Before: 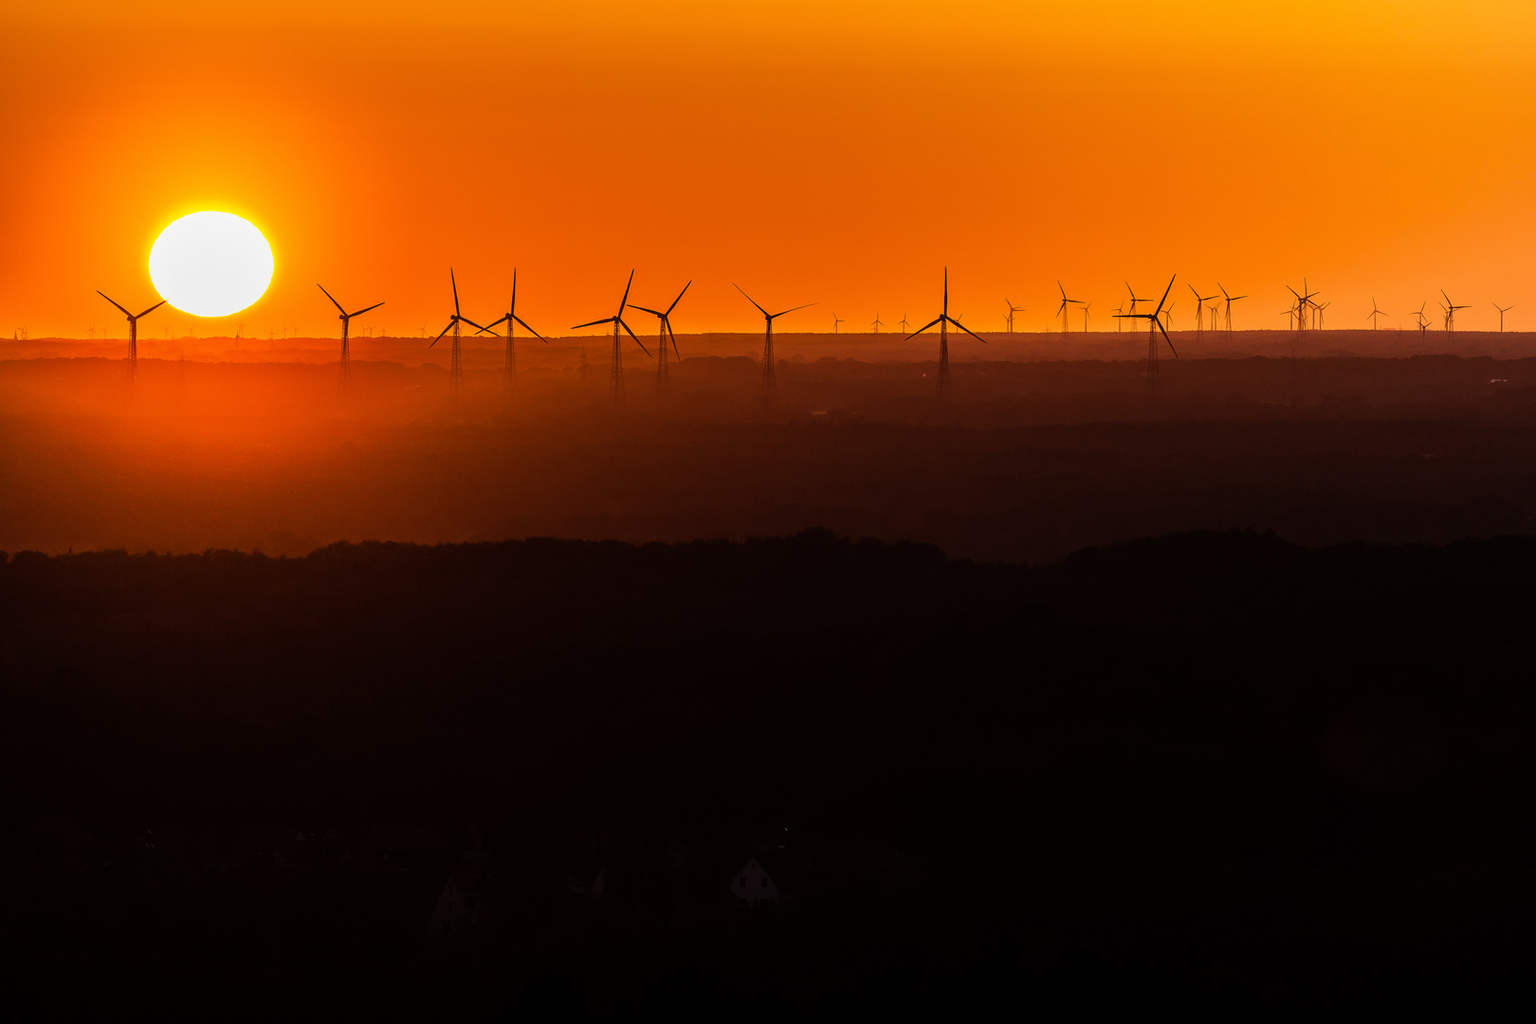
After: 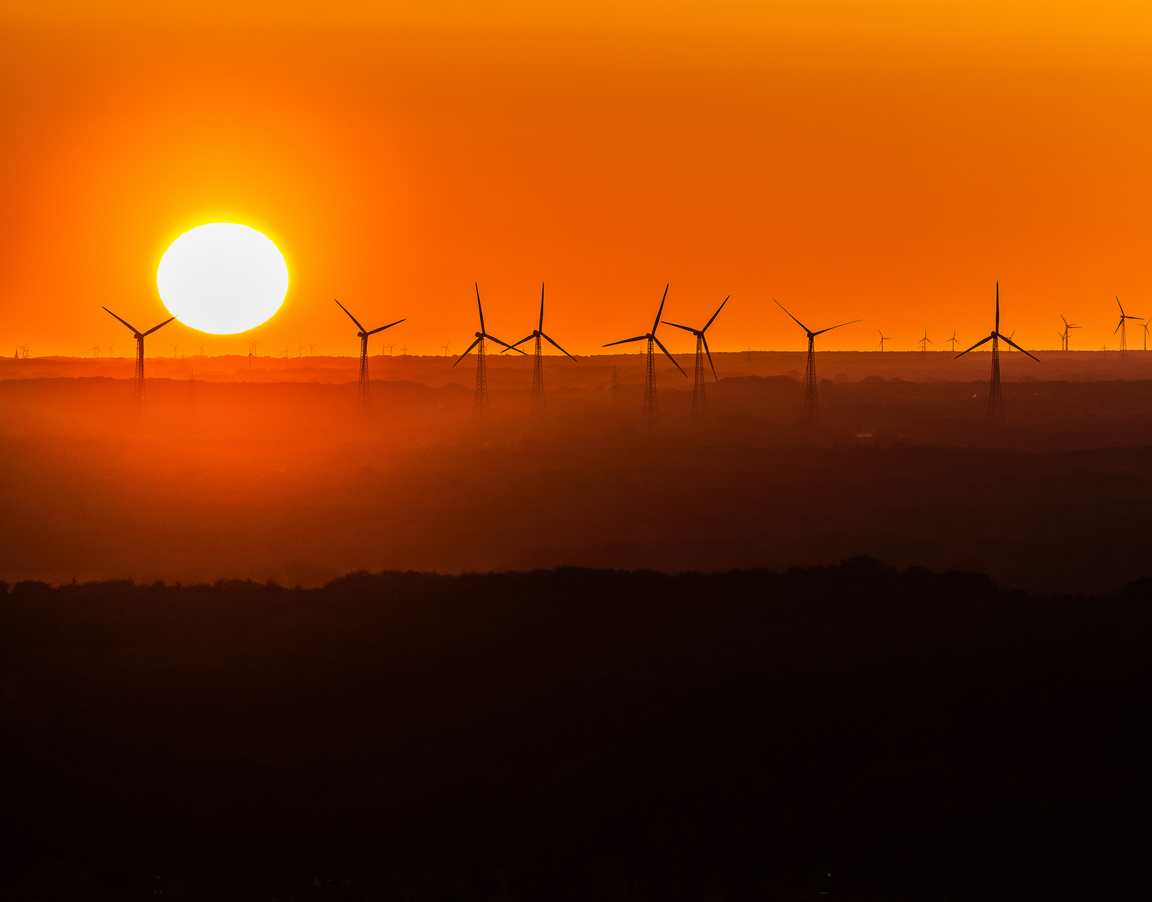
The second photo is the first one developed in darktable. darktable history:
crop: right 28.86%, bottom 16.461%
